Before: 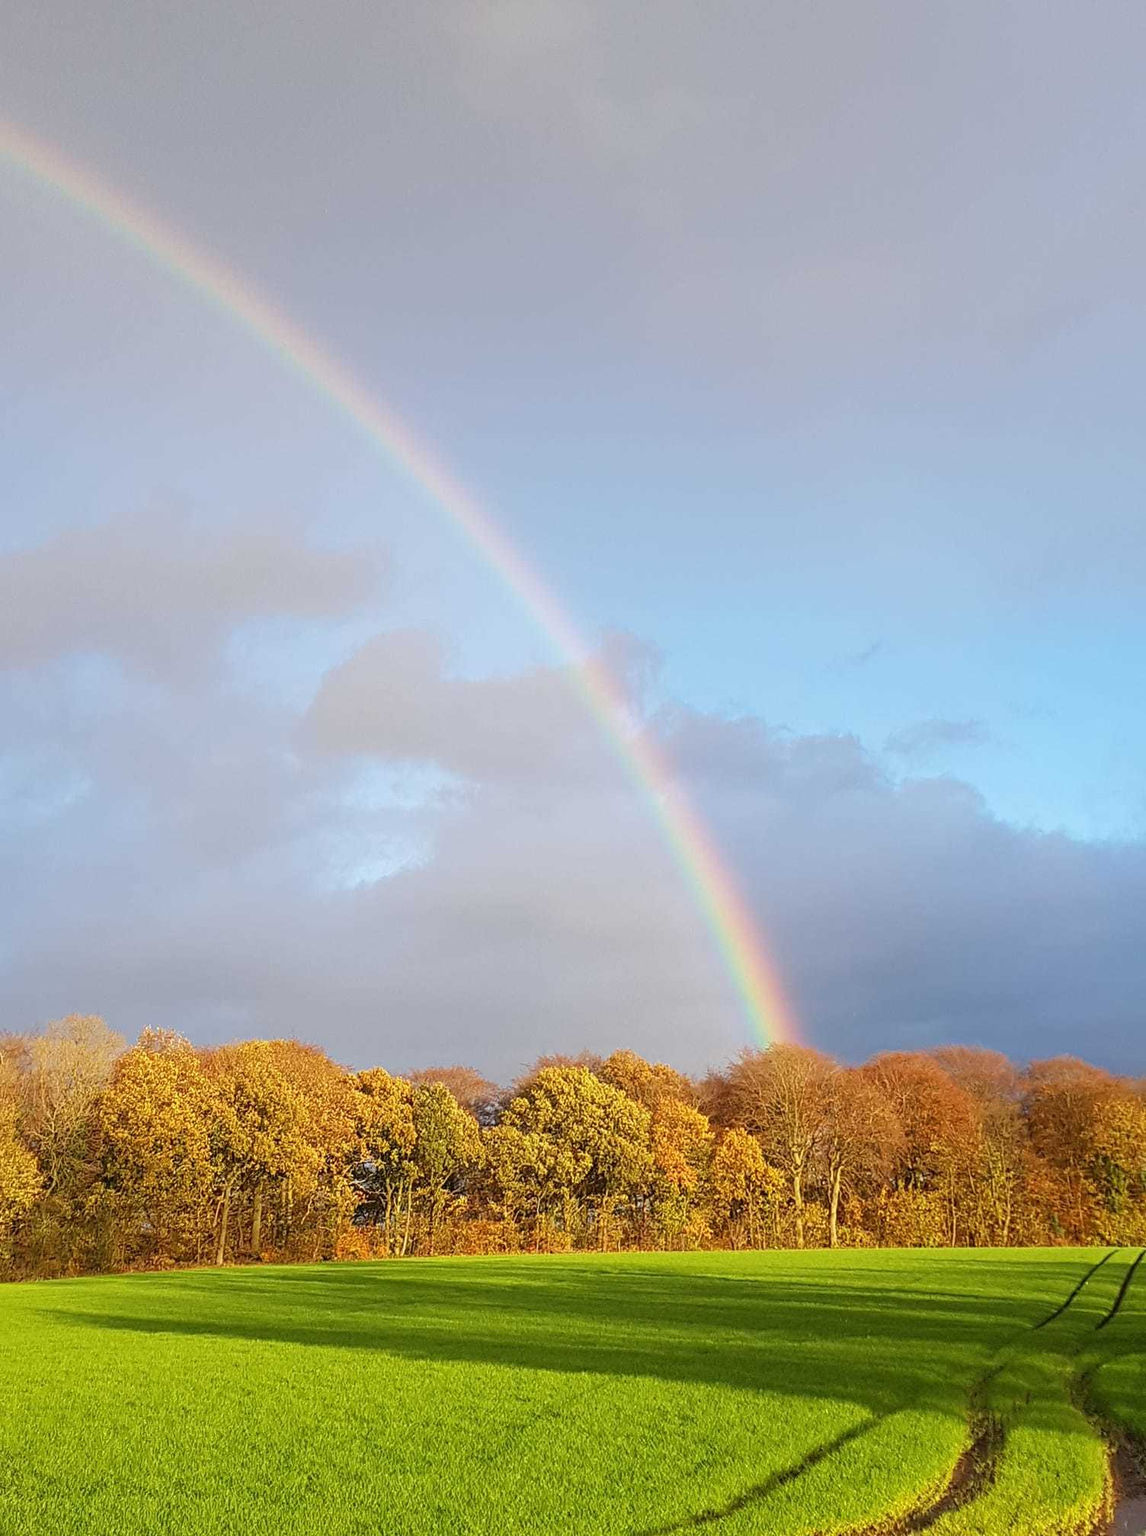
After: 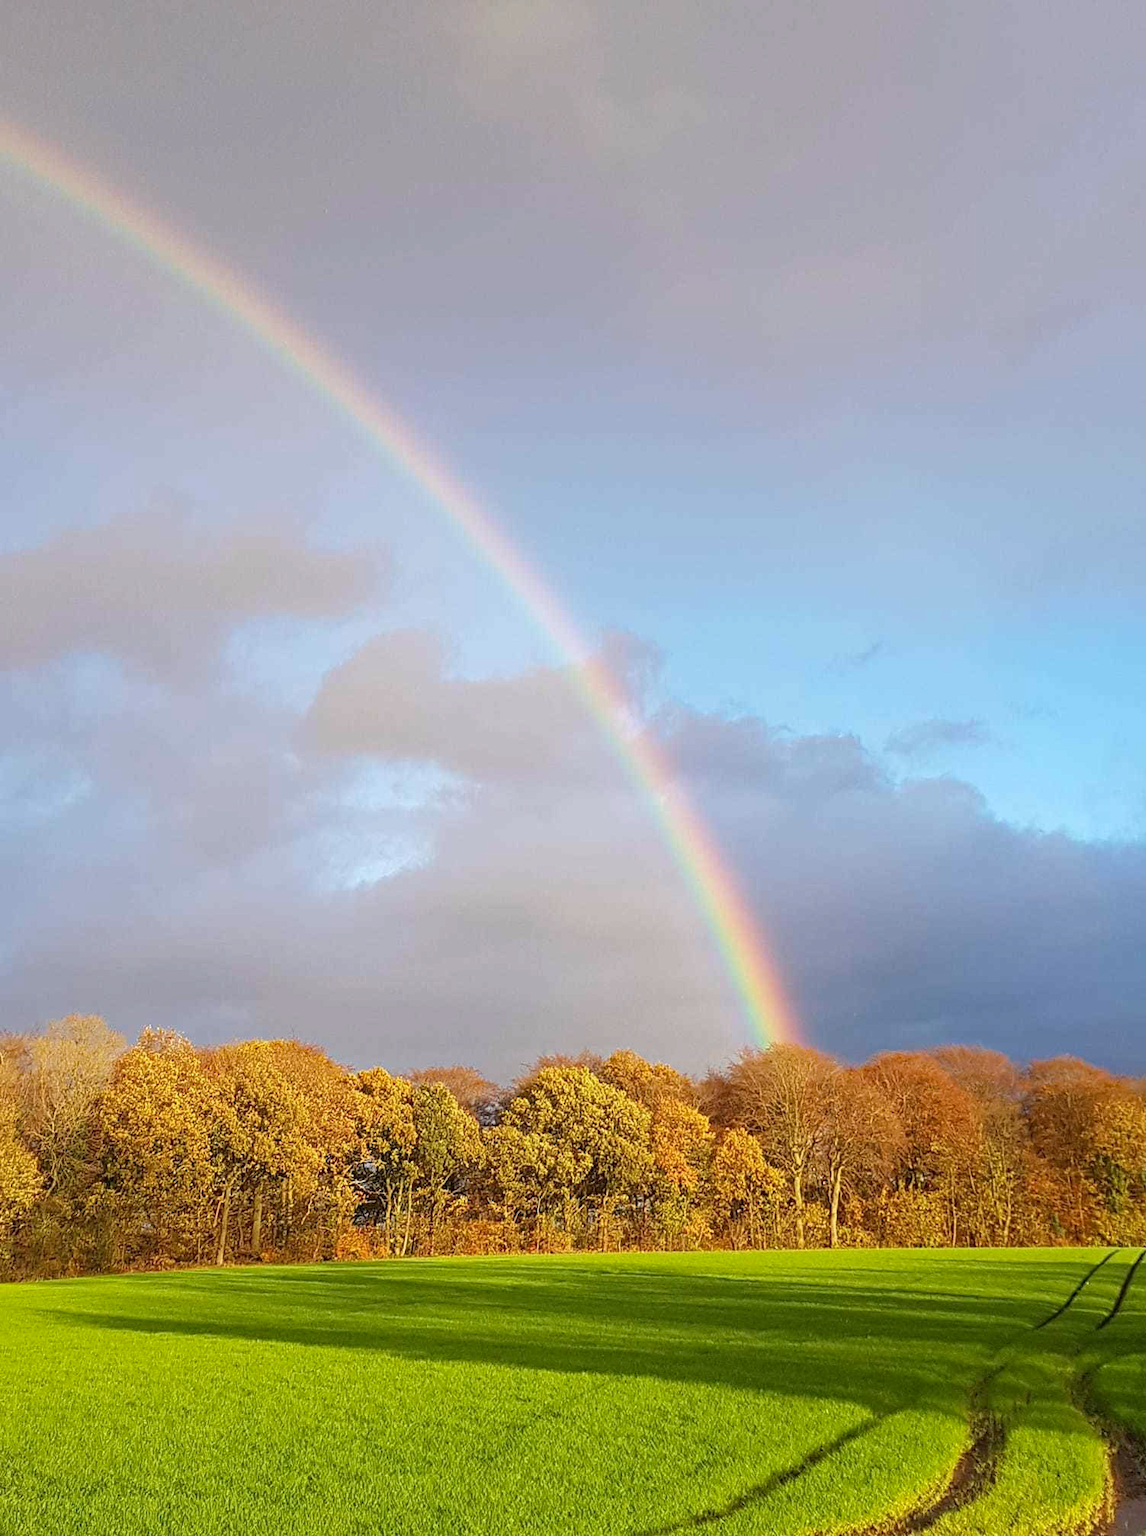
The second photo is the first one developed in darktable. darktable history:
haze removal: strength 0.287, distance 0.246, compatibility mode true, adaptive false
